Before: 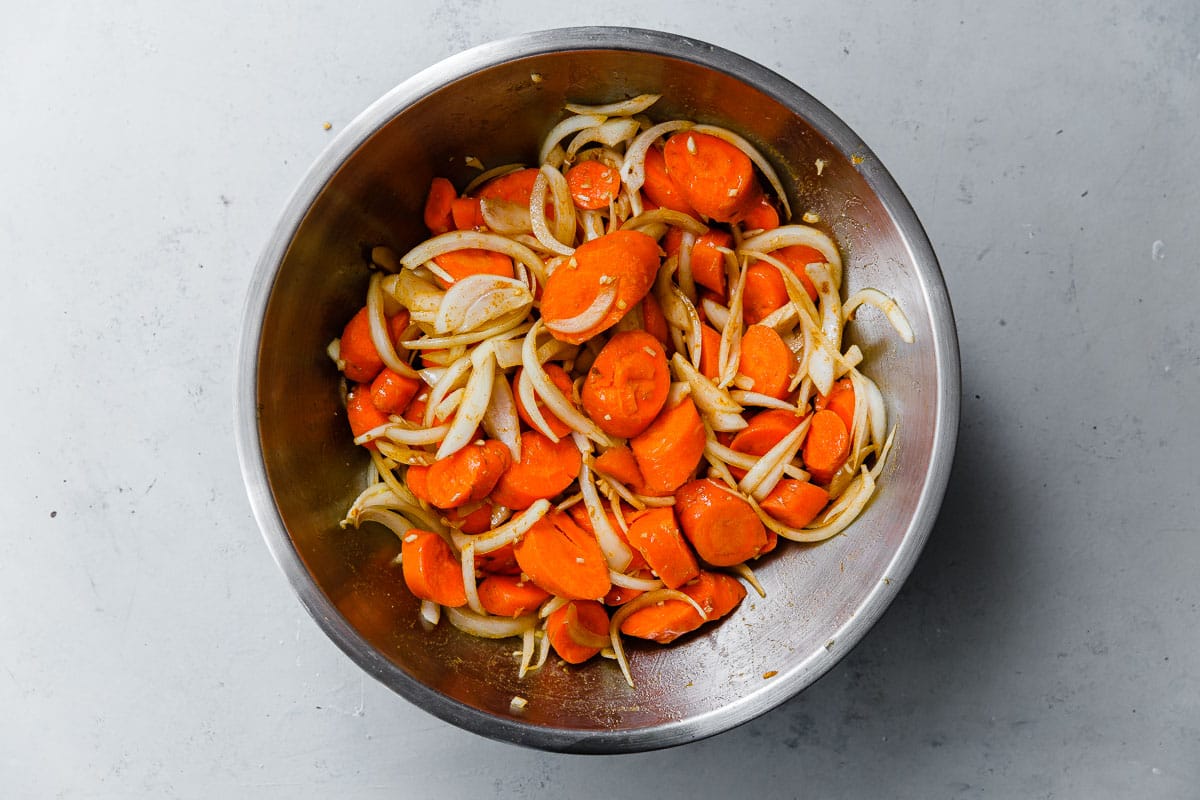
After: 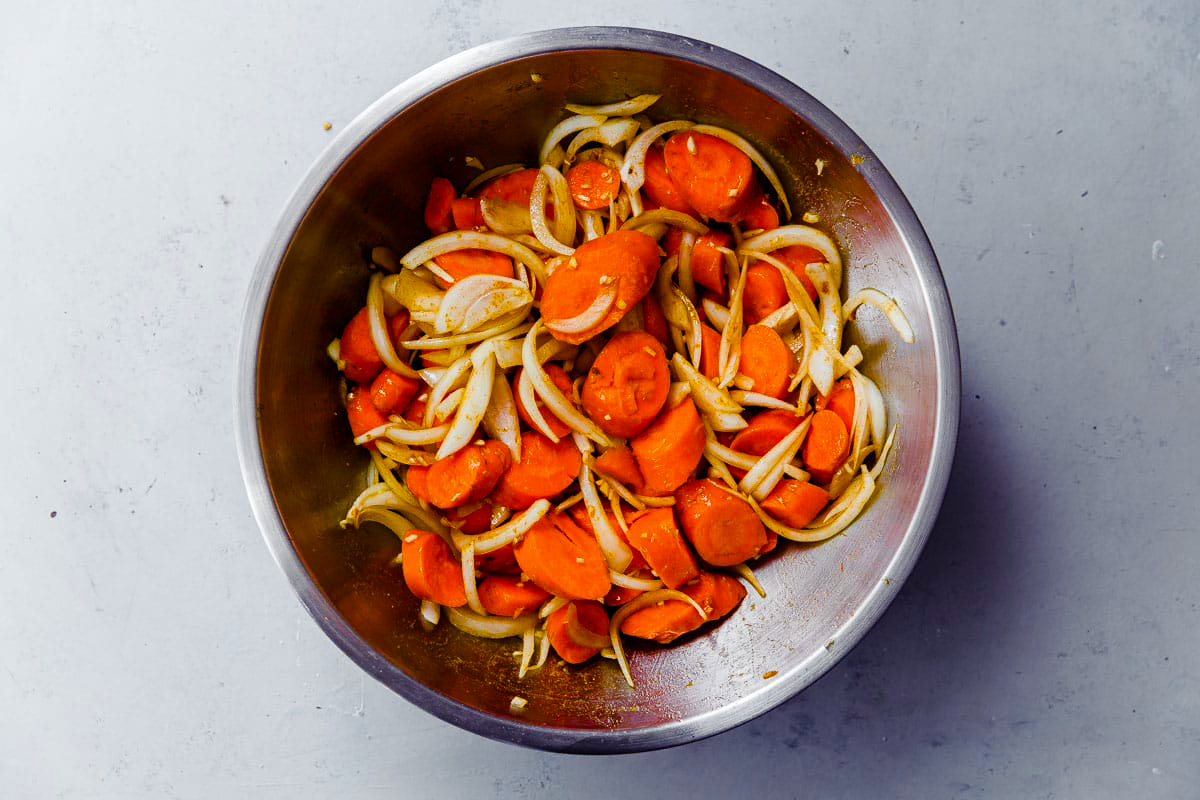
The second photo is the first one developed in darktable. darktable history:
color balance rgb: shadows lift › luminance -21.301%, shadows lift › chroma 8.778%, shadows lift › hue 282.93°, linear chroma grading › global chroma 9.696%, perceptual saturation grading › global saturation 55.431%, perceptual saturation grading › highlights -50.006%, perceptual saturation grading › mid-tones 39.657%, perceptual saturation grading › shadows 30.887%
